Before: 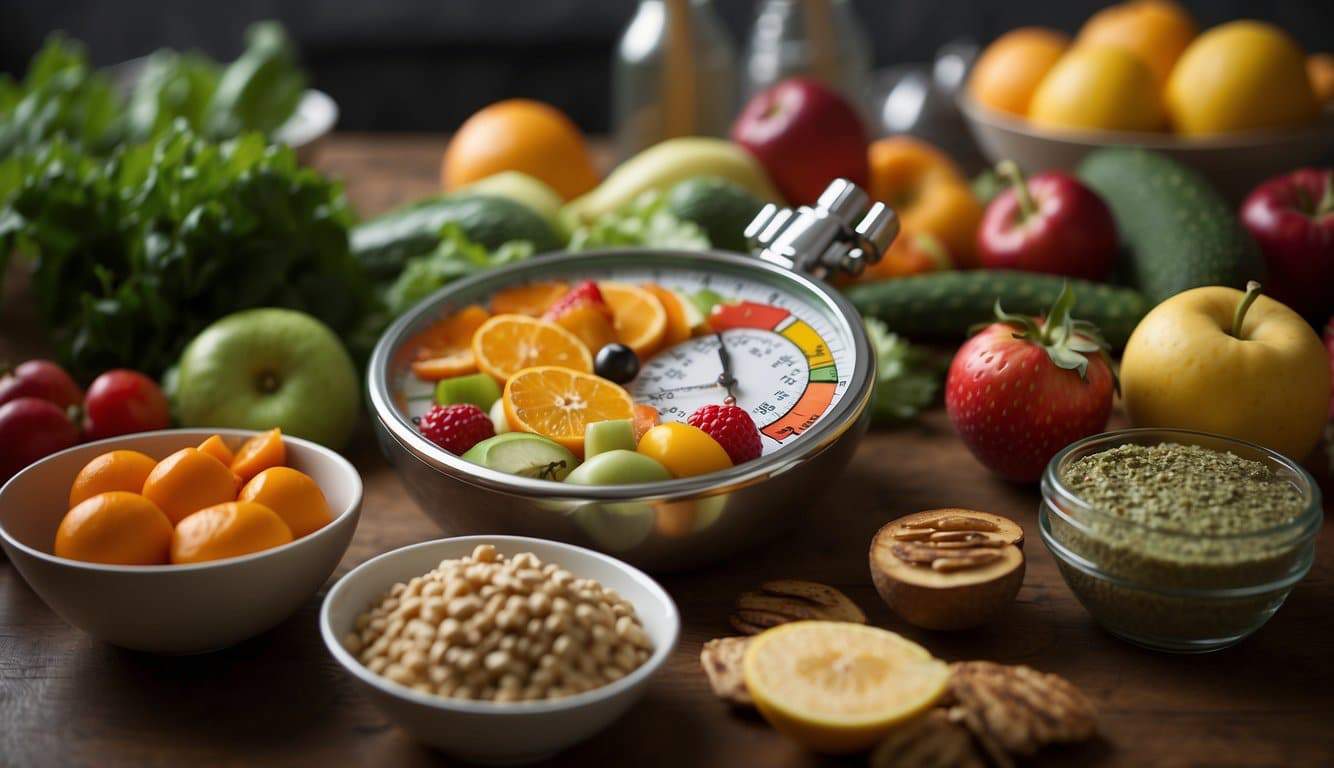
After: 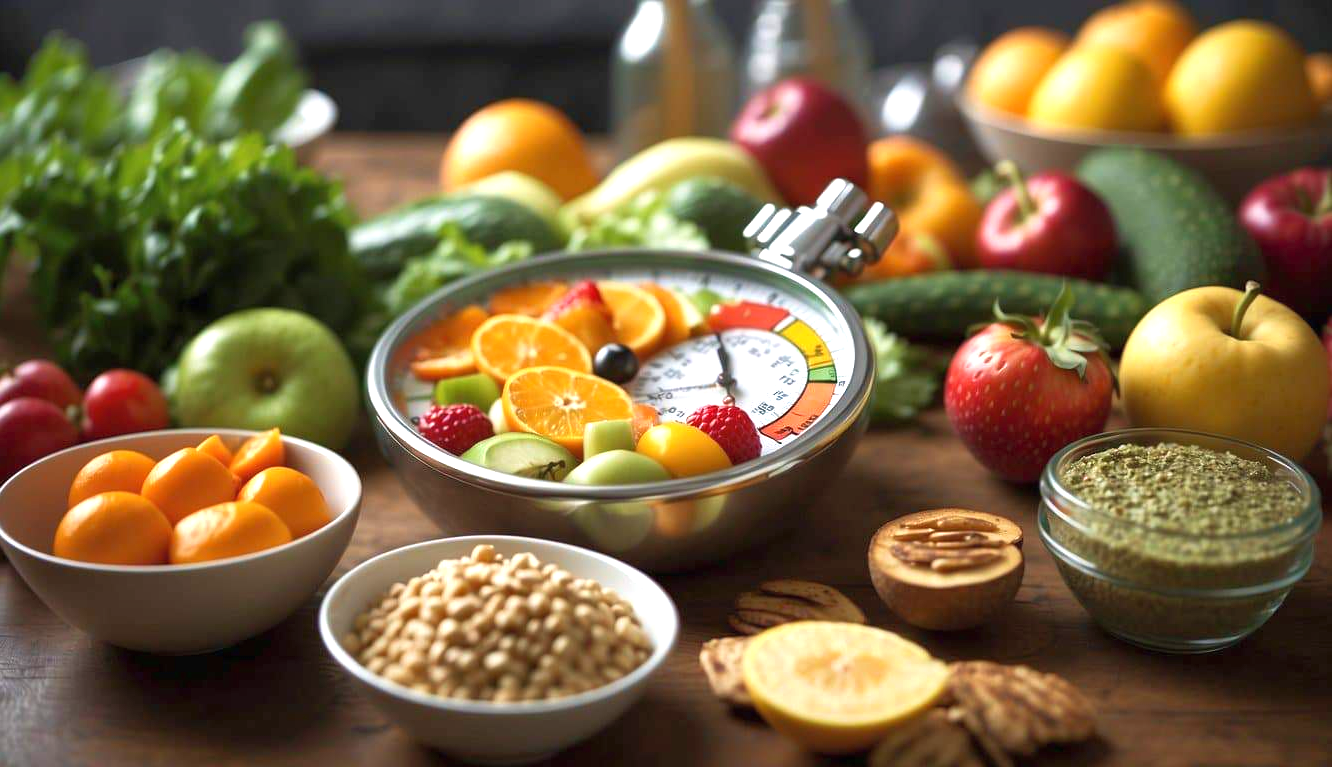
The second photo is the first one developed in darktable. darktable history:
velvia: strength 15%
shadows and highlights: shadows 43.06, highlights 6.94
exposure: black level correction 0, exposure 0.7 EV, compensate exposure bias true, compensate highlight preservation false
crop and rotate: left 0.126%
